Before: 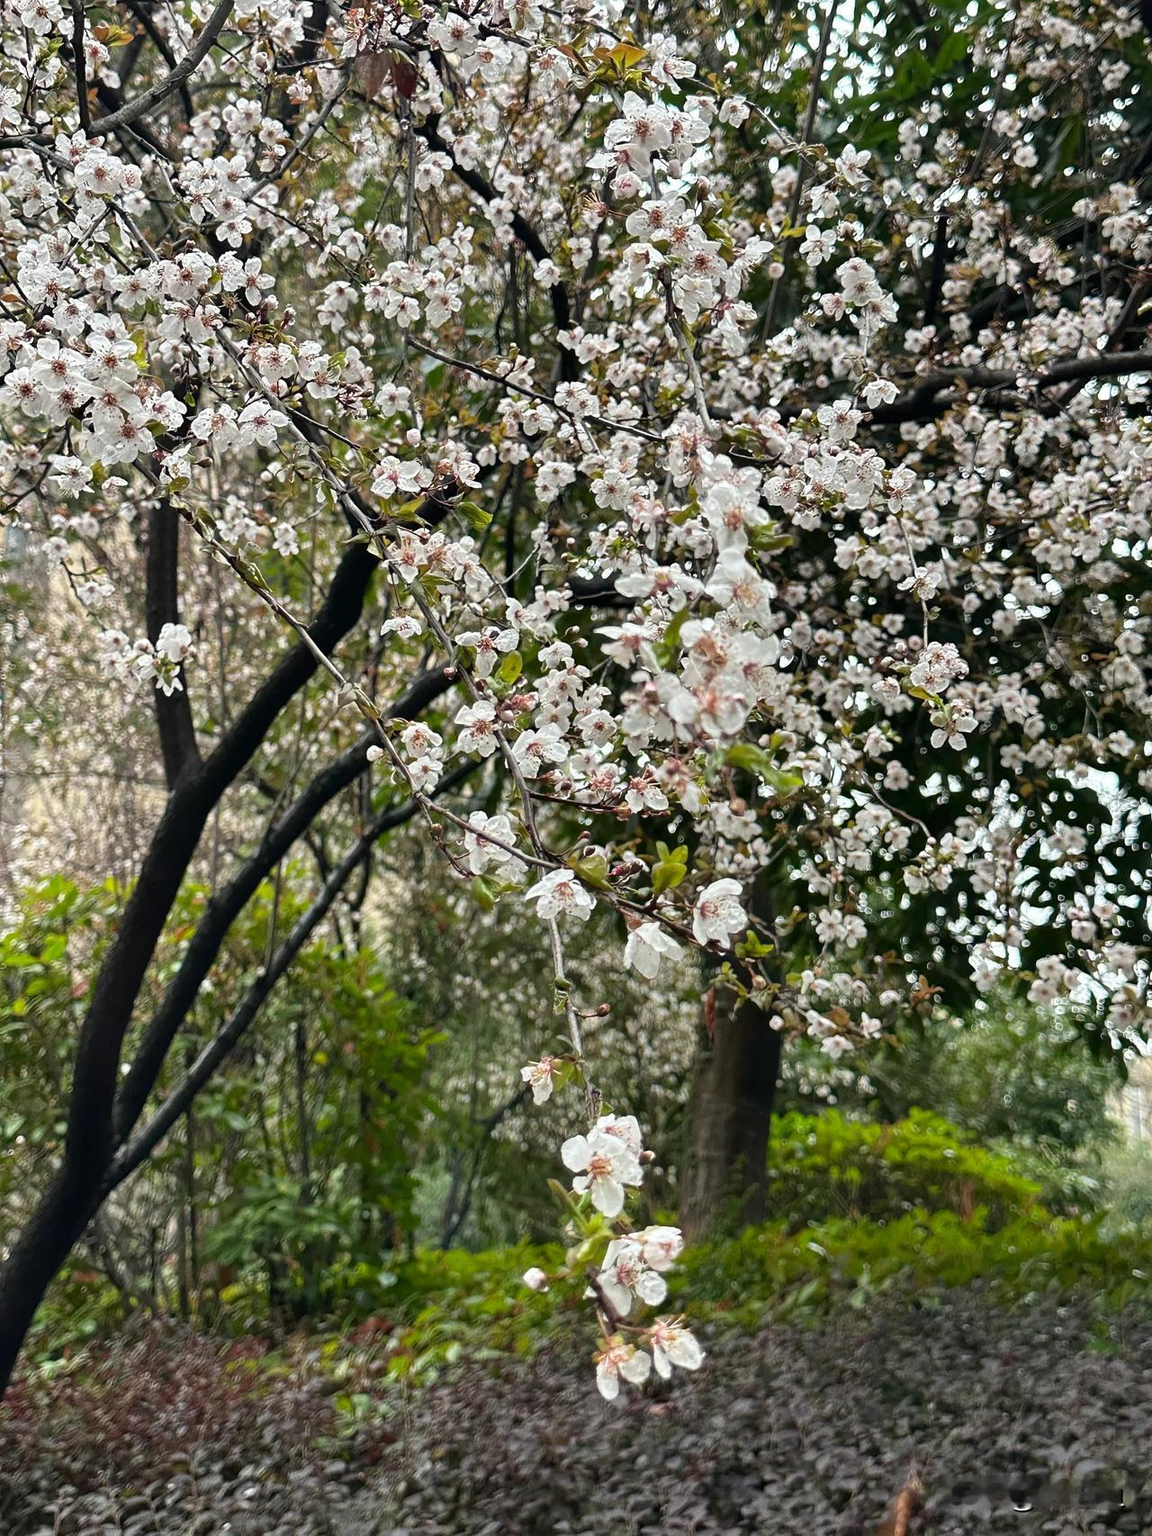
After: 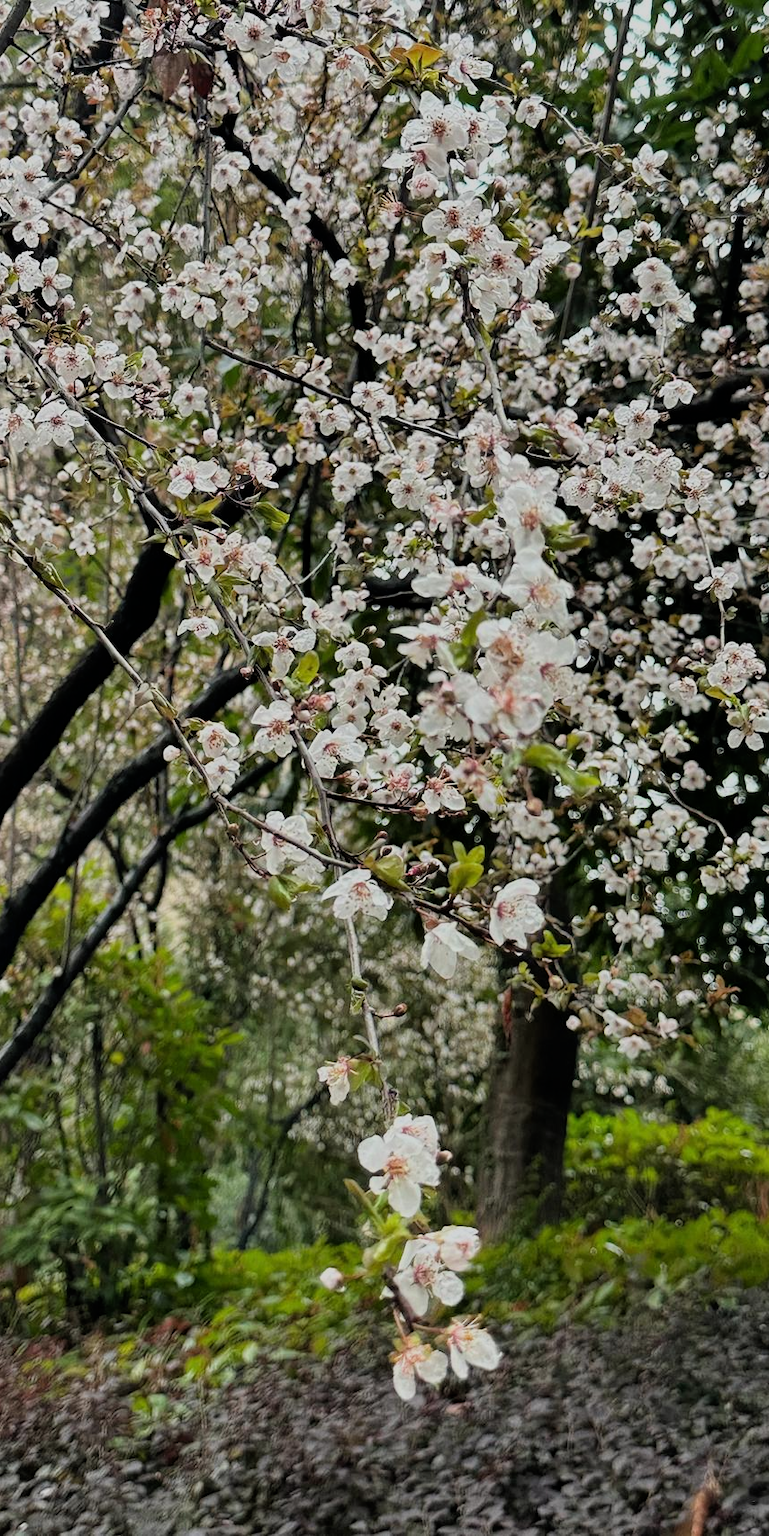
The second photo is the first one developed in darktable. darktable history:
crop and rotate: left 17.732%, right 15.423%
filmic rgb: black relative exposure -7.65 EV, white relative exposure 4.56 EV, hardness 3.61, color science v6 (2022)
